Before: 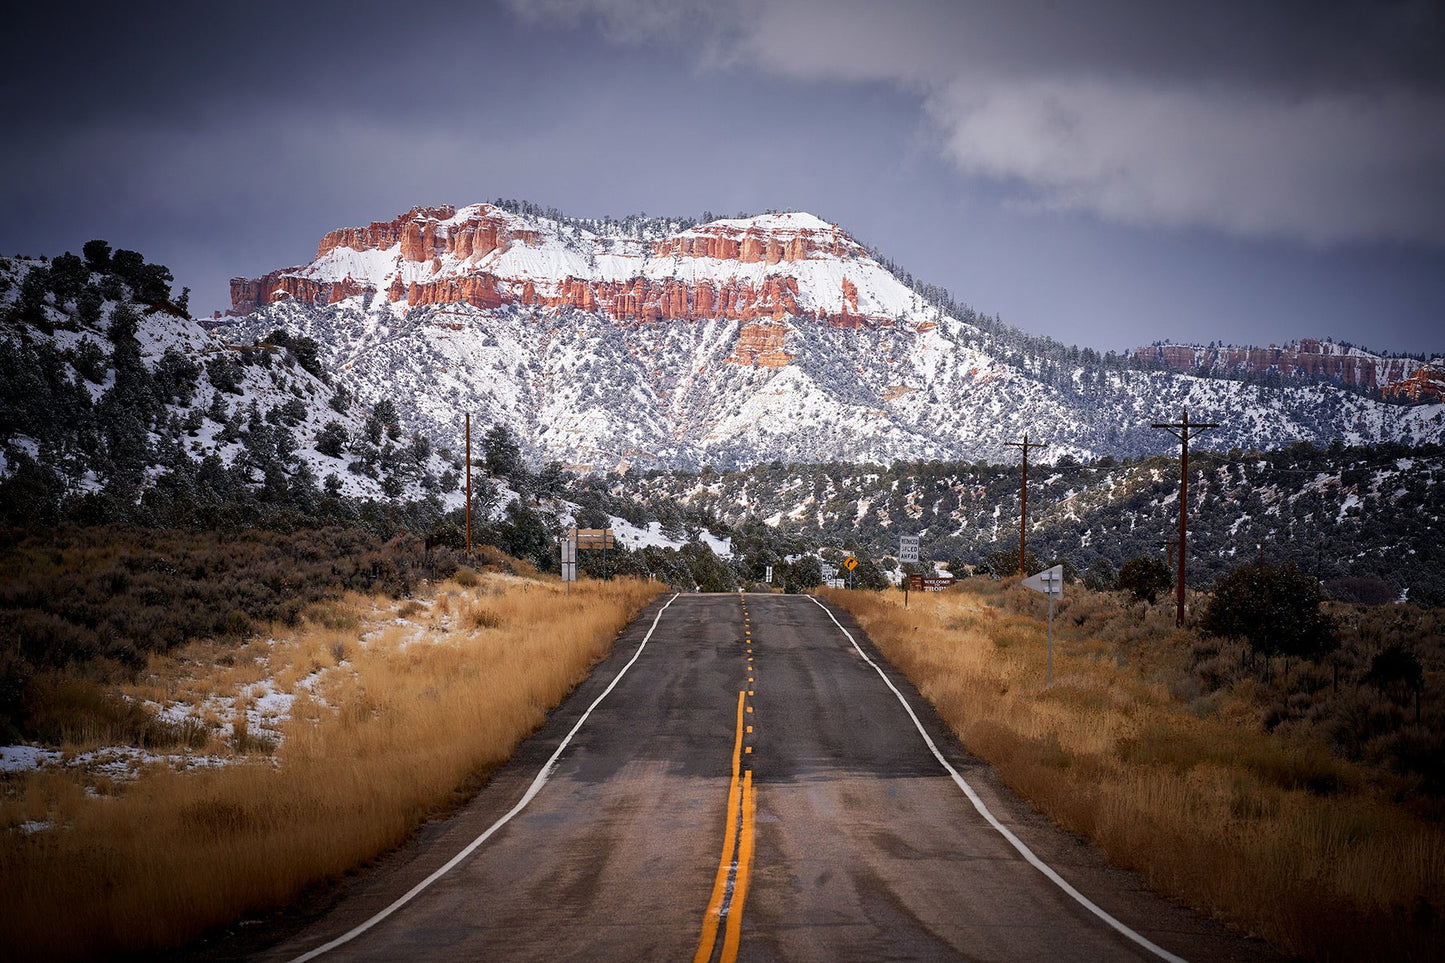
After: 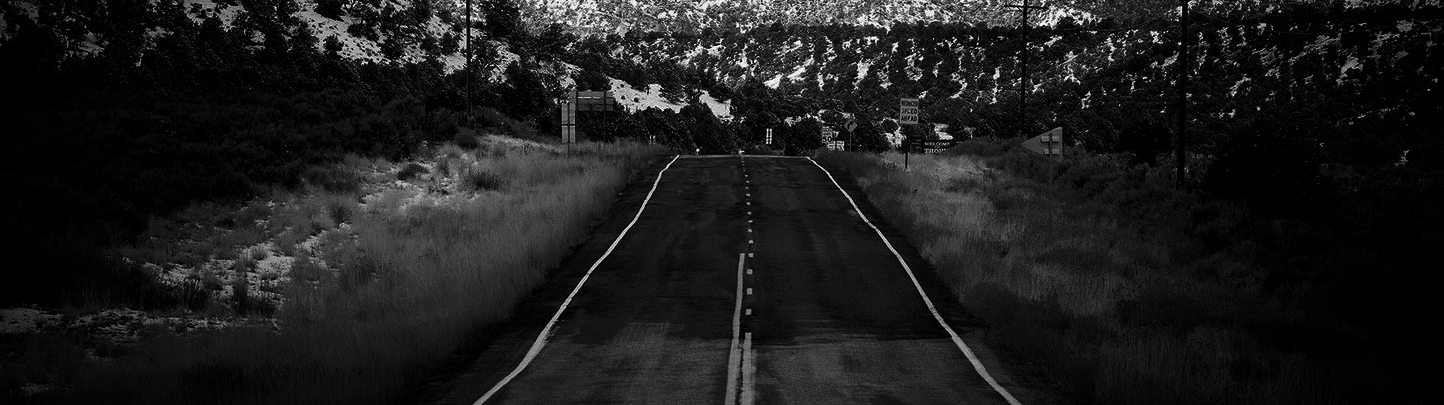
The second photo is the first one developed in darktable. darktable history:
monochrome: a -35.87, b 49.73, size 1.7
crop: top 45.551%, bottom 12.262%
contrast brightness saturation: contrast 0.09, brightness -0.59, saturation 0.17
